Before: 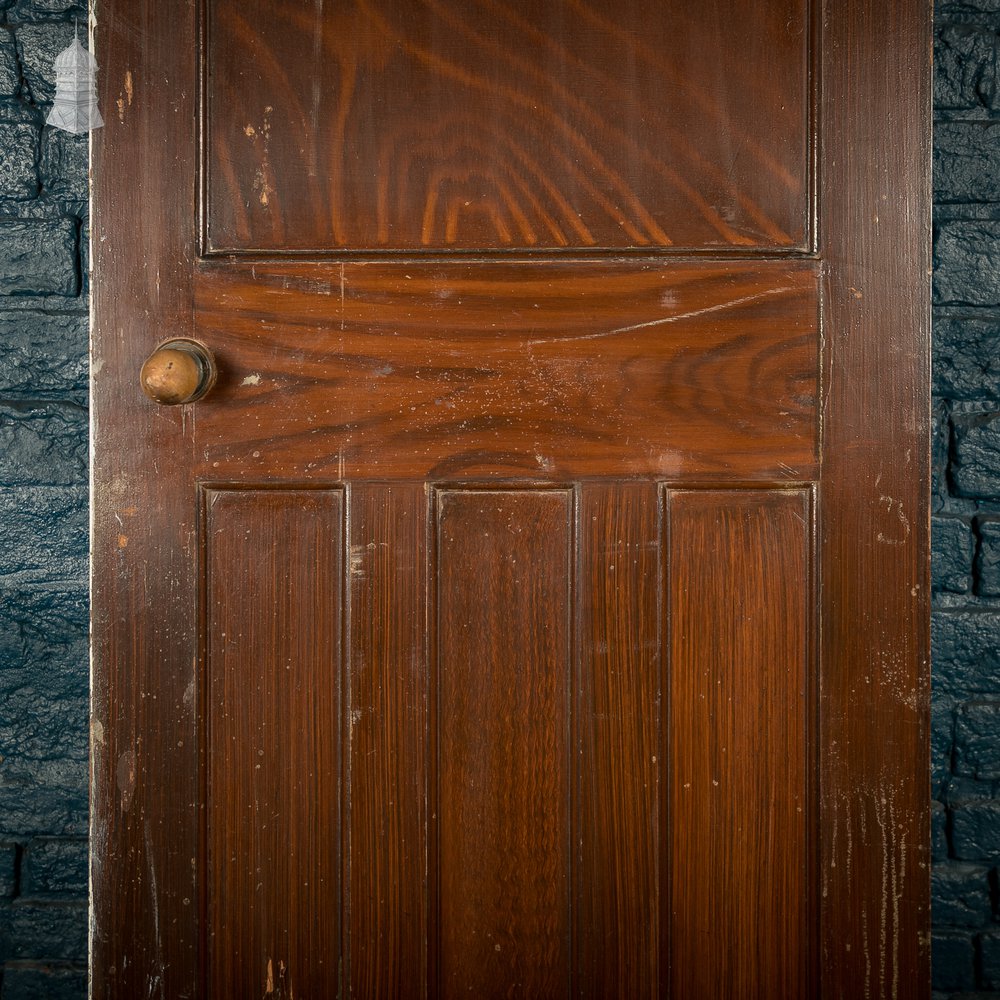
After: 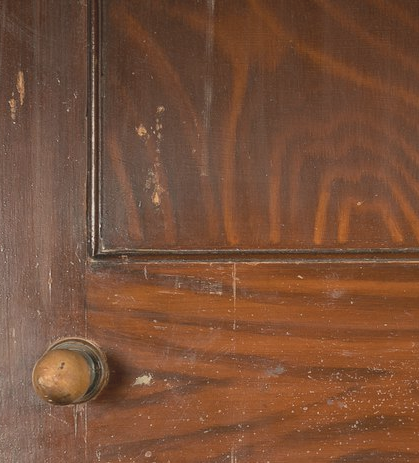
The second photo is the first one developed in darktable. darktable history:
contrast brightness saturation: contrast -0.15, brightness 0.05, saturation -0.12
exposure: compensate highlight preservation false
crop and rotate: left 10.817%, top 0.062%, right 47.194%, bottom 53.626%
